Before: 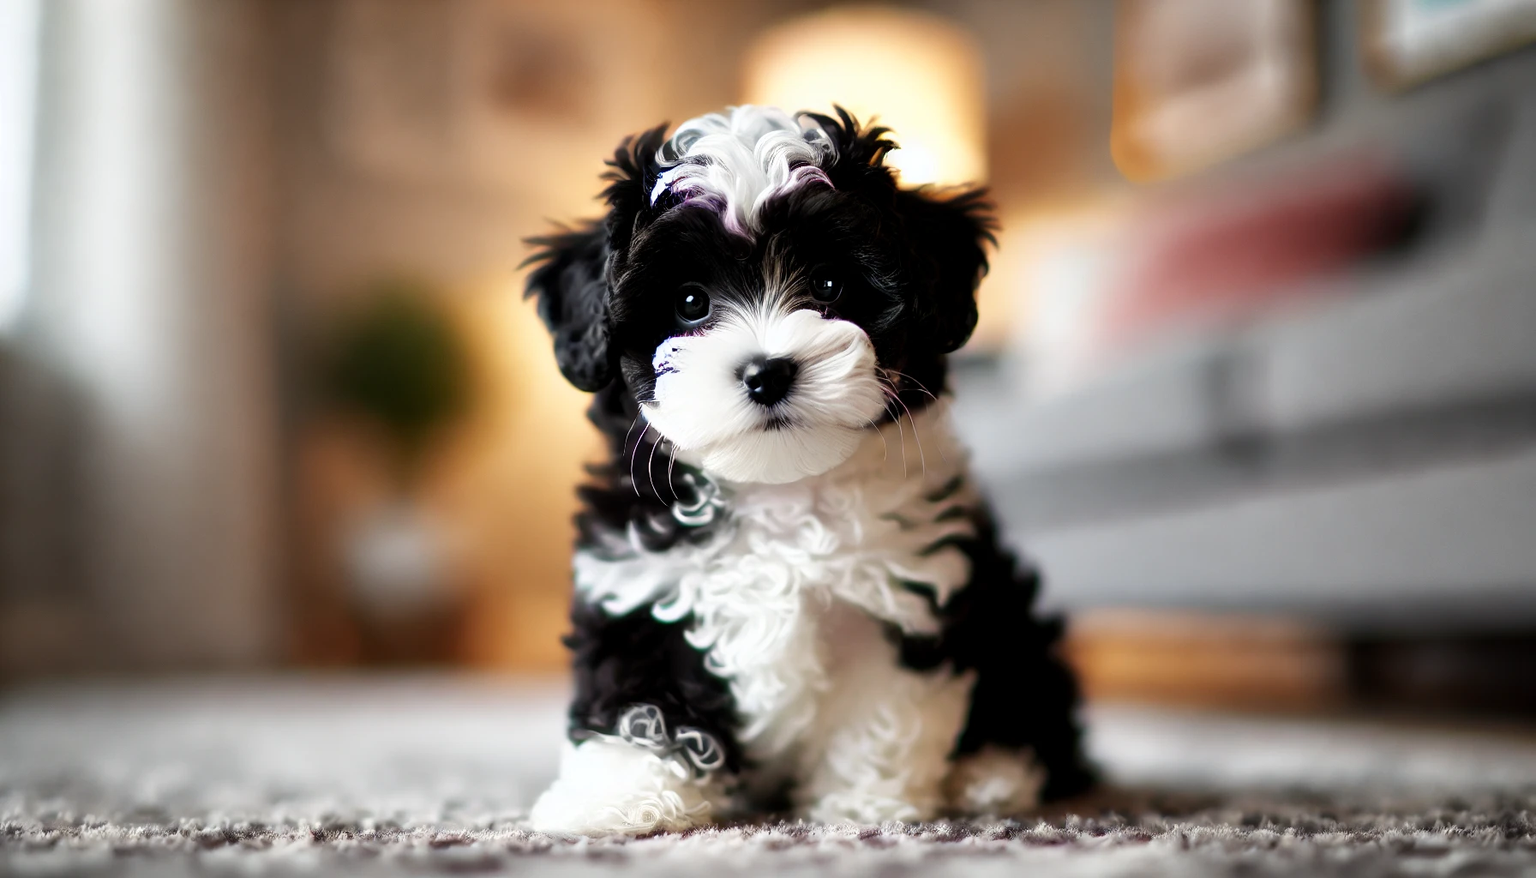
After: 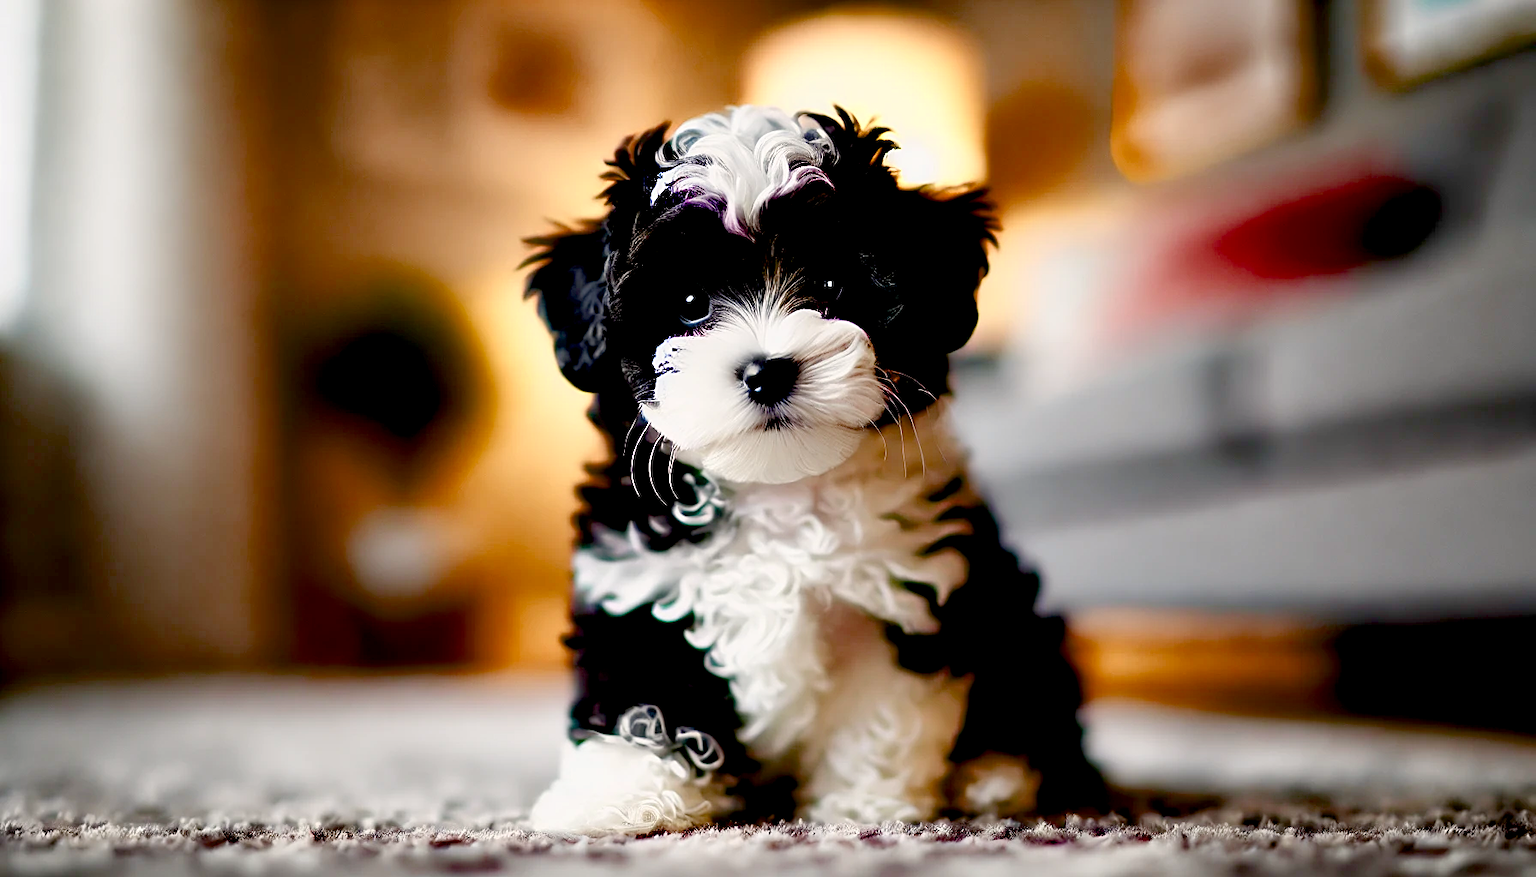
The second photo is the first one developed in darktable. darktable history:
color balance rgb: shadows lift › hue 84.82°, highlights gain › chroma 1.027%, highlights gain › hue 60.18°, linear chroma grading › global chroma 14.516%, perceptual saturation grading › global saturation 20%, perceptual saturation grading › highlights -50.339%, perceptual saturation grading › shadows 30.606%, global vibrance 10.492%, saturation formula JzAzBz (2021)
sharpen: on, module defaults
contrast brightness saturation: contrast 0.078, saturation 0.201
exposure: black level correction 0.029, exposure -0.081 EV, compensate exposure bias true, compensate highlight preservation false
